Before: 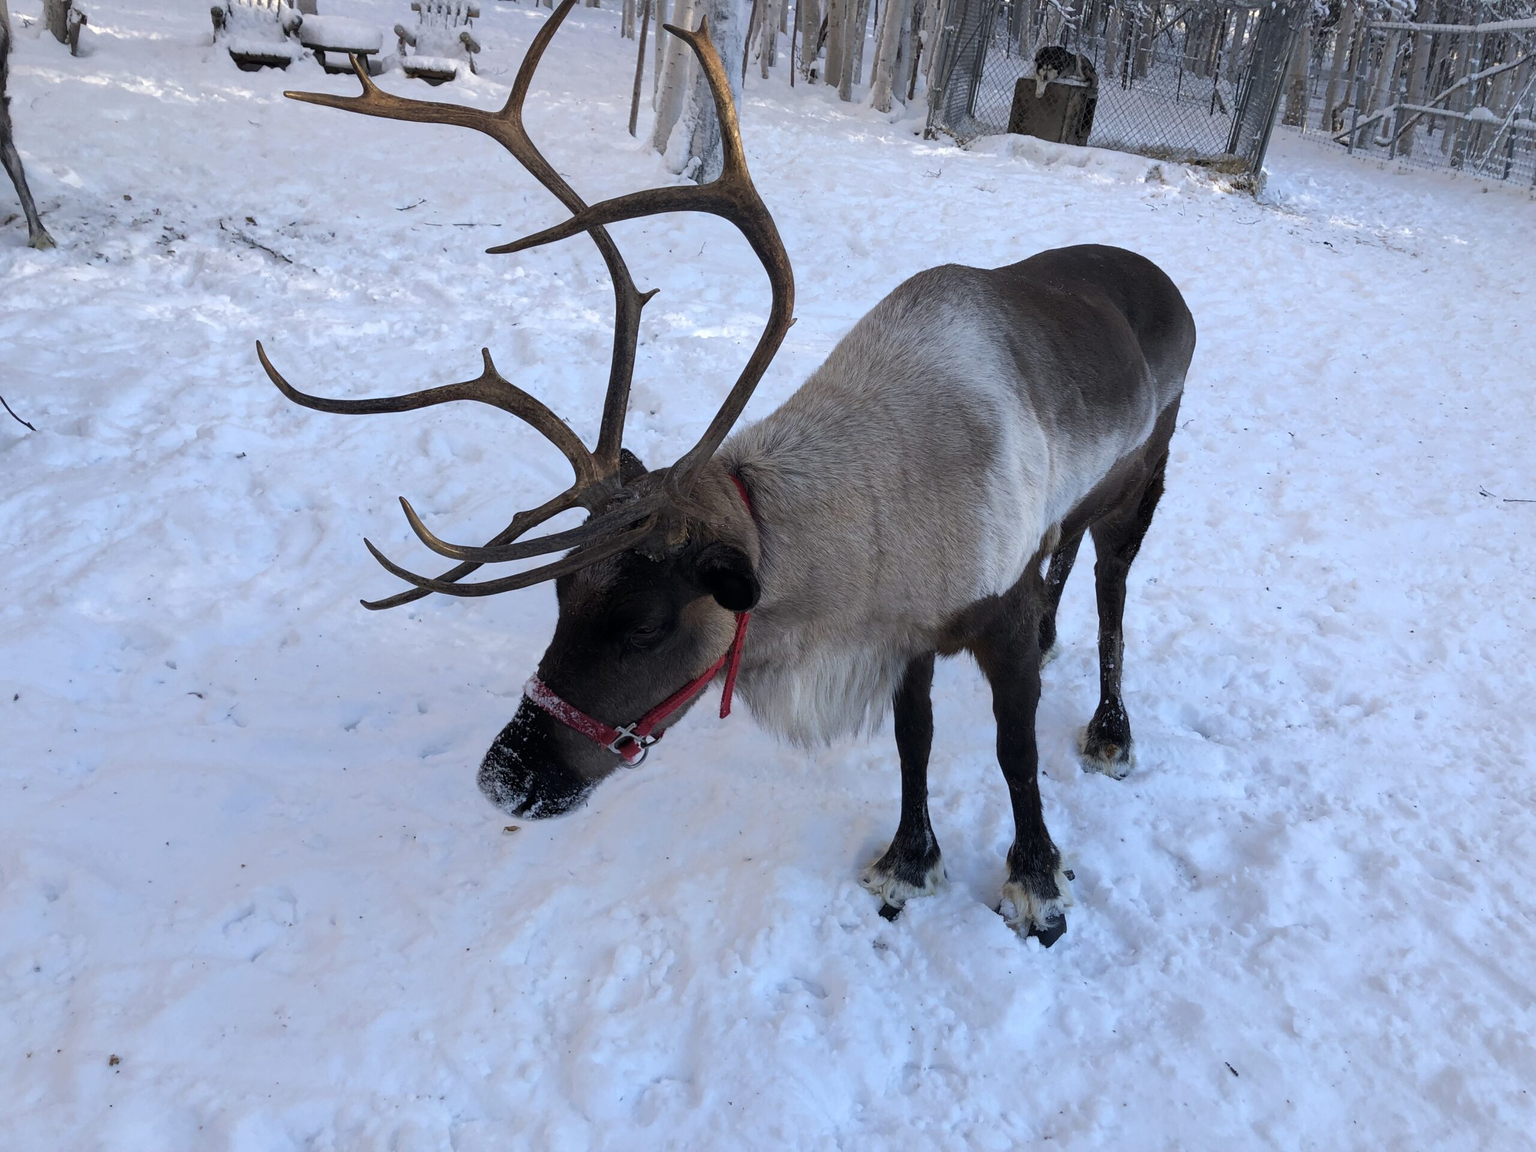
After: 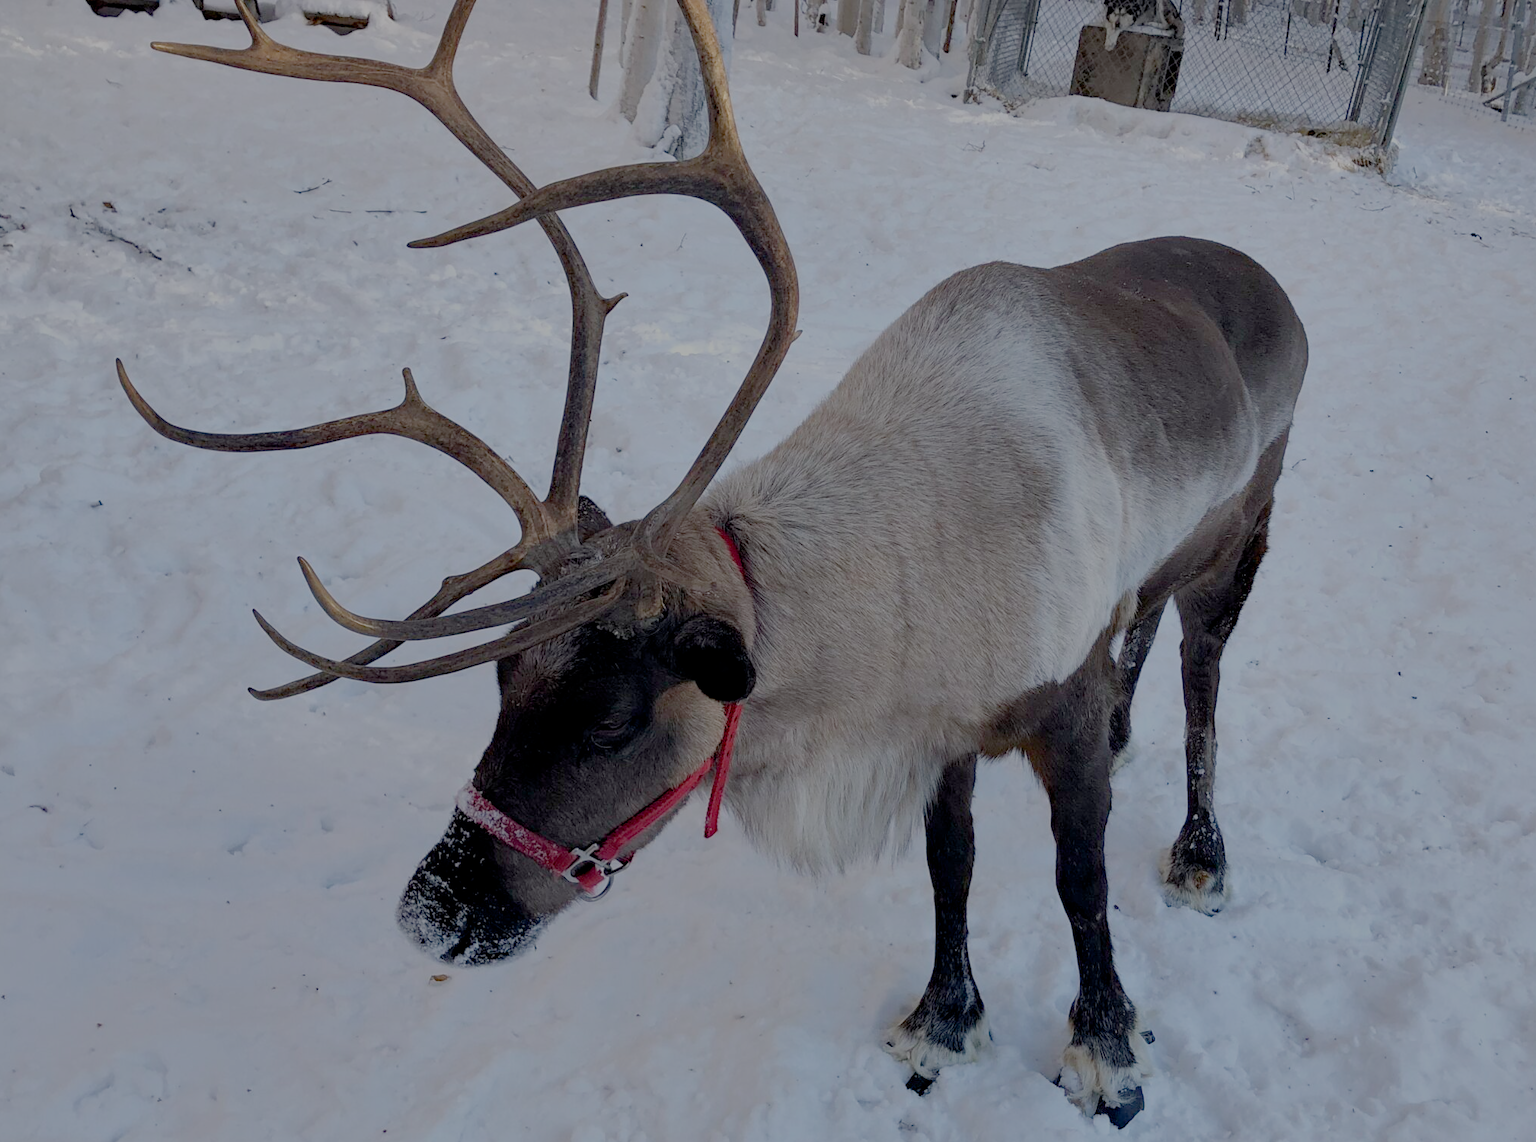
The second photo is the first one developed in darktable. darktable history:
shadows and highlights: shadows 12, white point adjustment 1.2, soften with gaussian
haze removal: compatibility mode true, adaptive false
crop and rotate: left 10.77%, top 5.1%, right 10.41%, bottom 16.76%
filmic rgb: white relative exposure 8 EV, threshold 3 EV, structure ↔ texture 100%, target black luminance 0%, hardness 2.44, latitude 76.53%, contrast 0.562, shadows ↔ highlights balance 0%, preserve chrominance no, color science v4 (2020), iterations of high-quality reconstruction 10, type of noise poissonian, enable highlight reconstruction true
